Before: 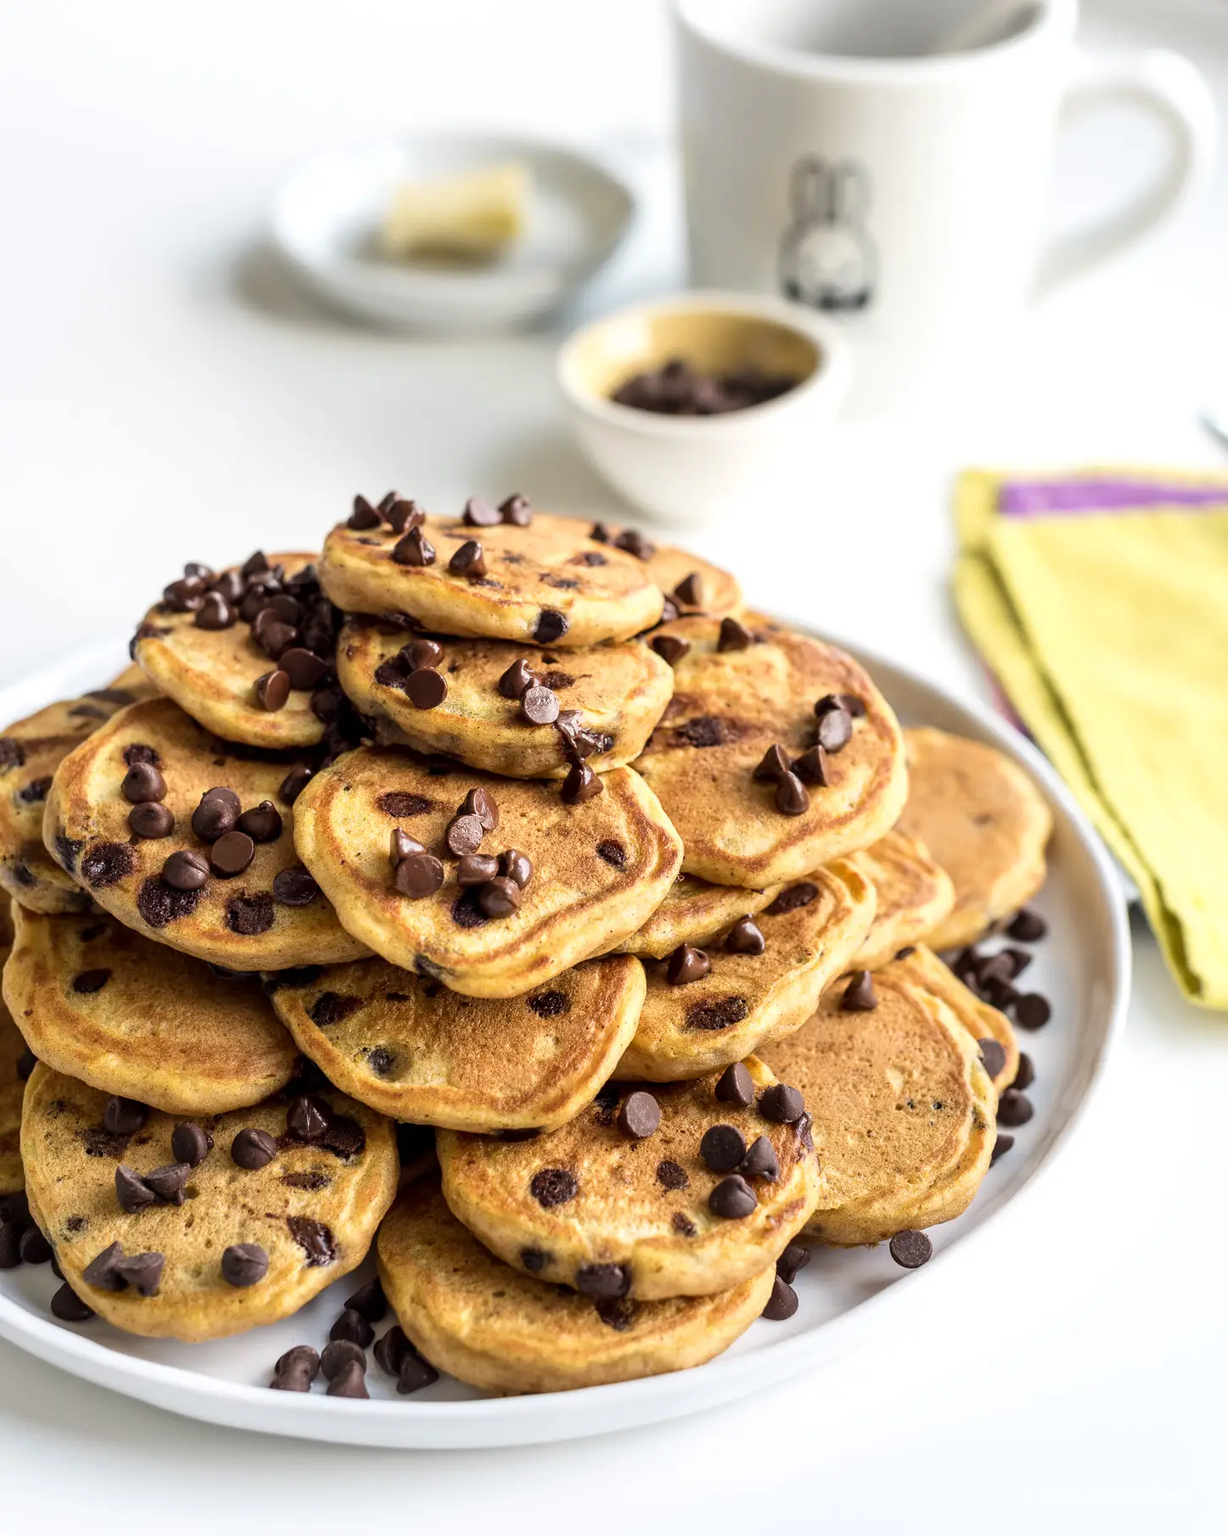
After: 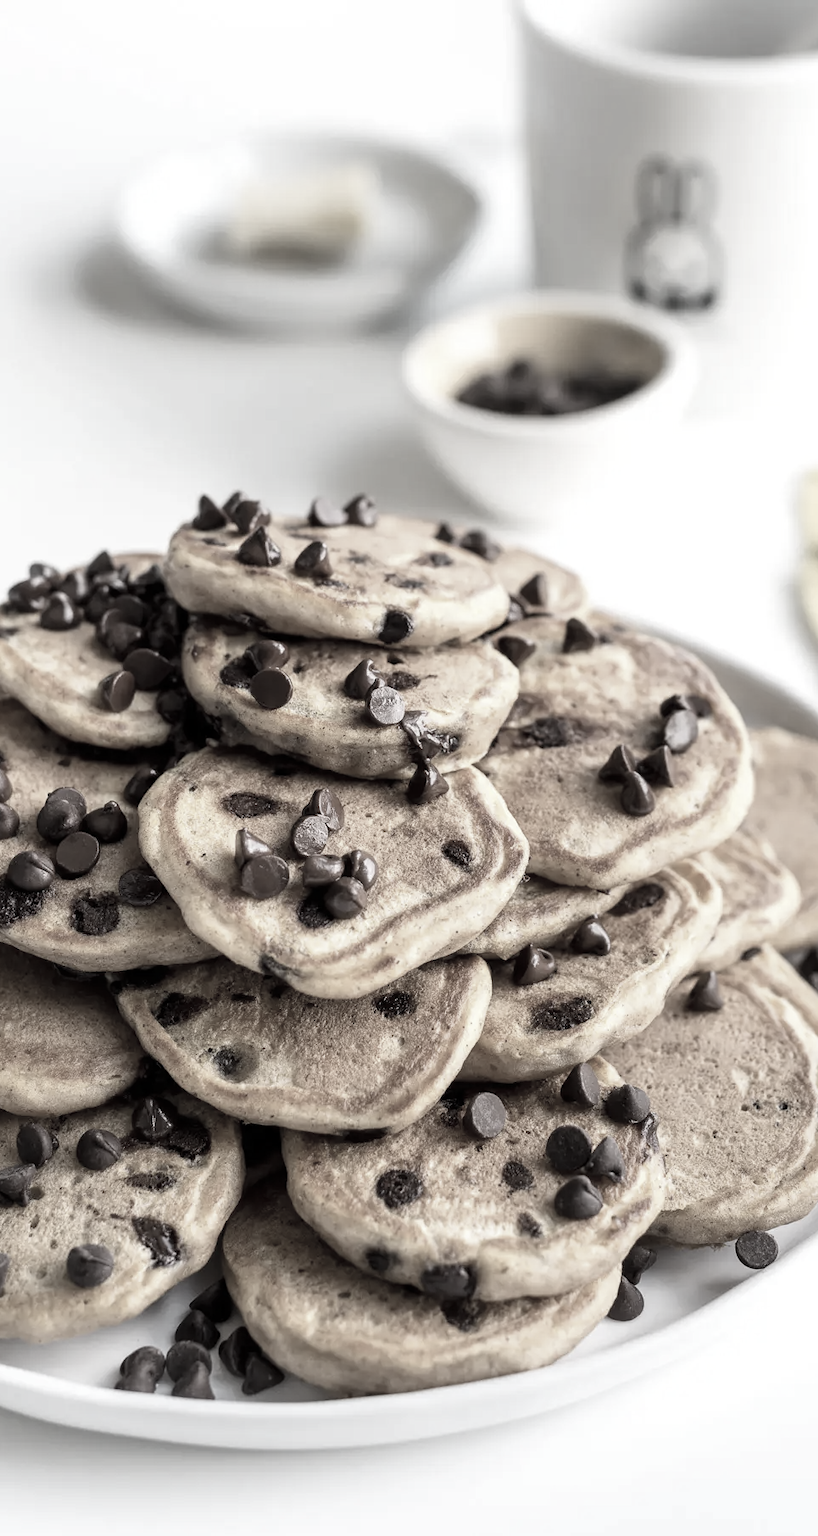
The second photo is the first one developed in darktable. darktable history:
color correction: saturation 0.2
crop and rotate: left 12.673%, right 20.66%
